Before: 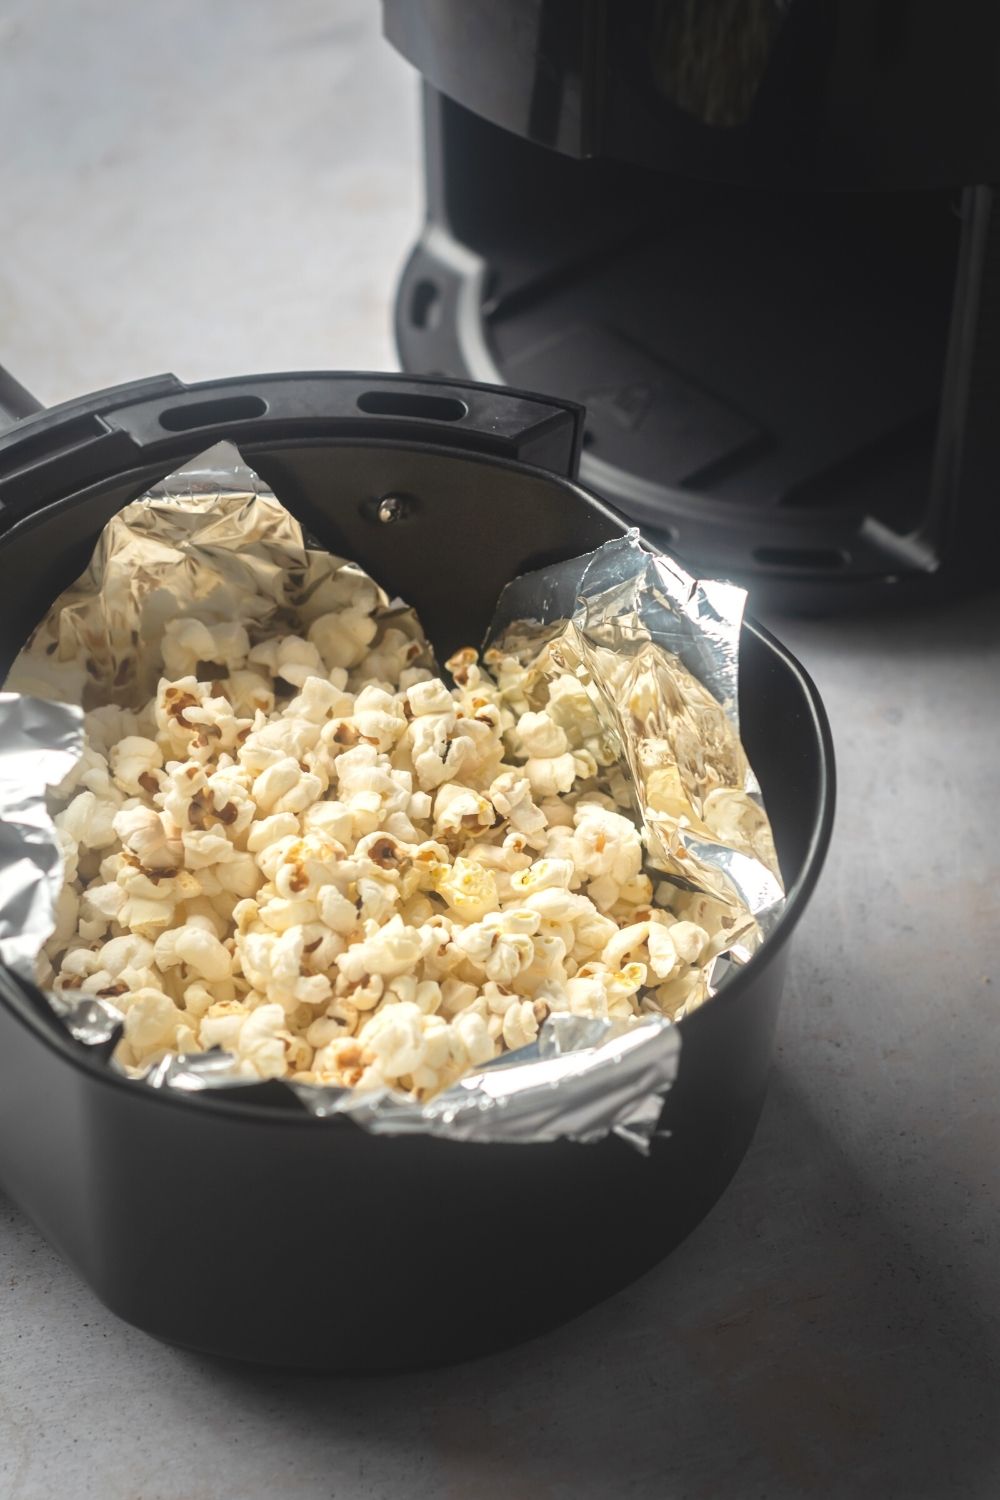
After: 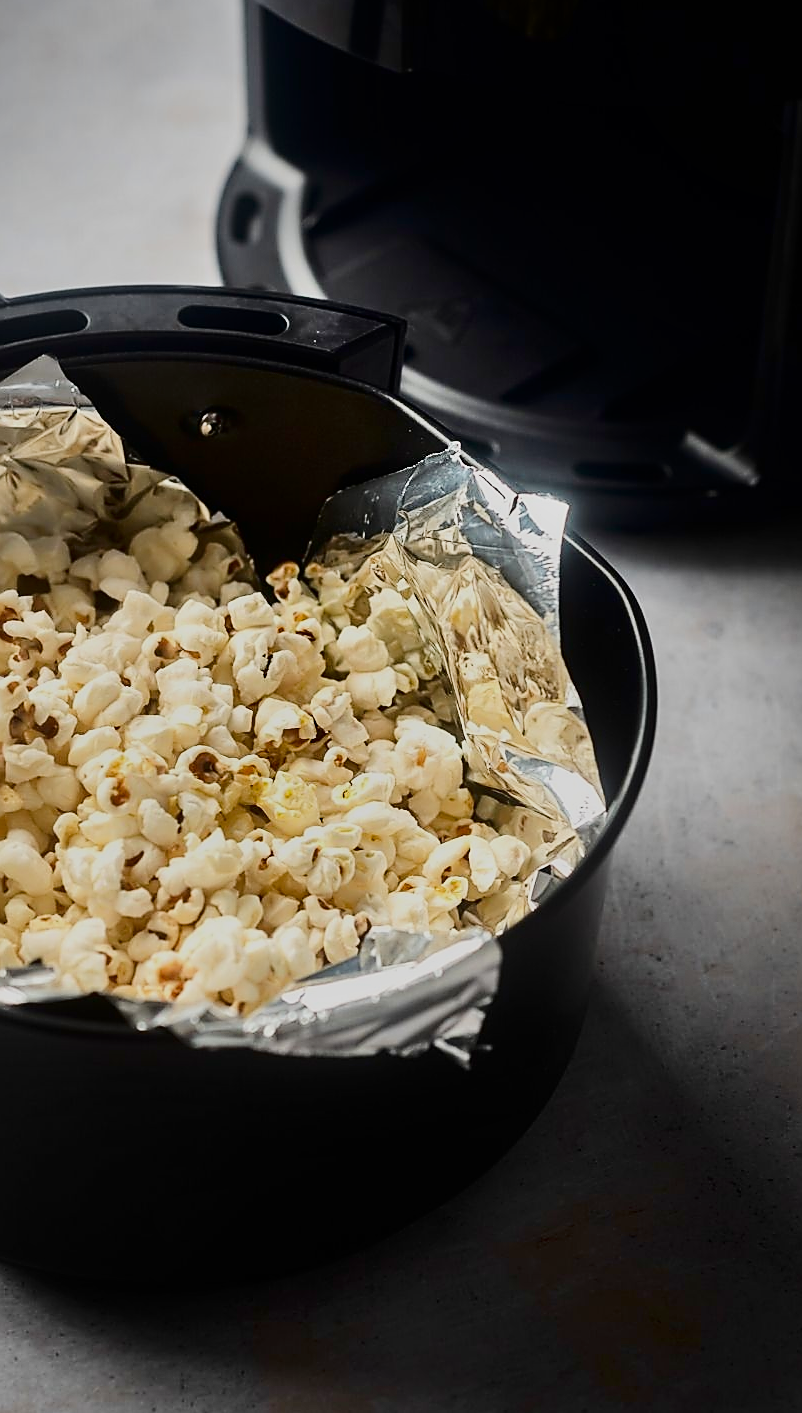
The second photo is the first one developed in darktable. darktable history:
sharpen: radius 1.4, amount 1.25, threshold 0.7
filmic rgb: black relative exposure -7.32 EV, white relative exposure 5.09 EV, hardness 3.2
crop and rotate: left 17.959%, top 5.771%, right 1.742%
contrast brightness saturation: contrast 0.24, brightness -0.24, saturation 0.14
shadows and highlights: radius 100.41, shadows 50.55, highlights -64.36, highlights color adjustment 49.82%, soften with gaussian
